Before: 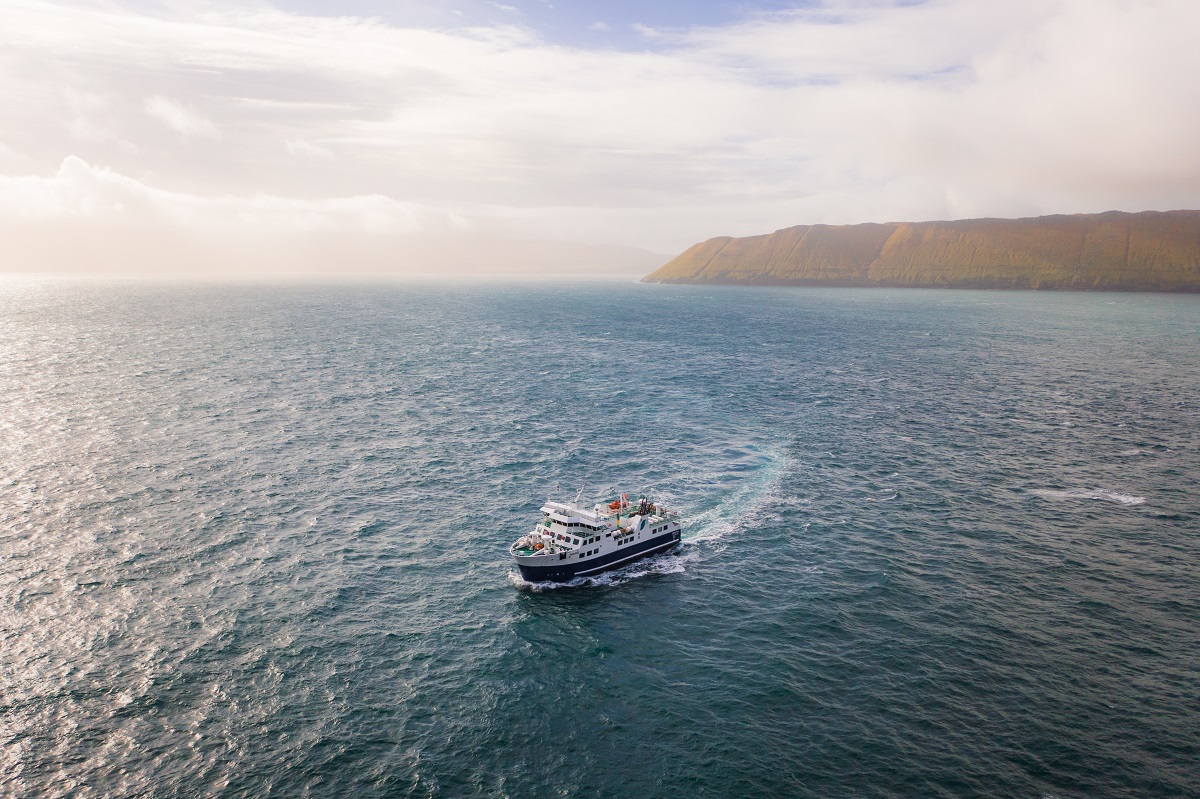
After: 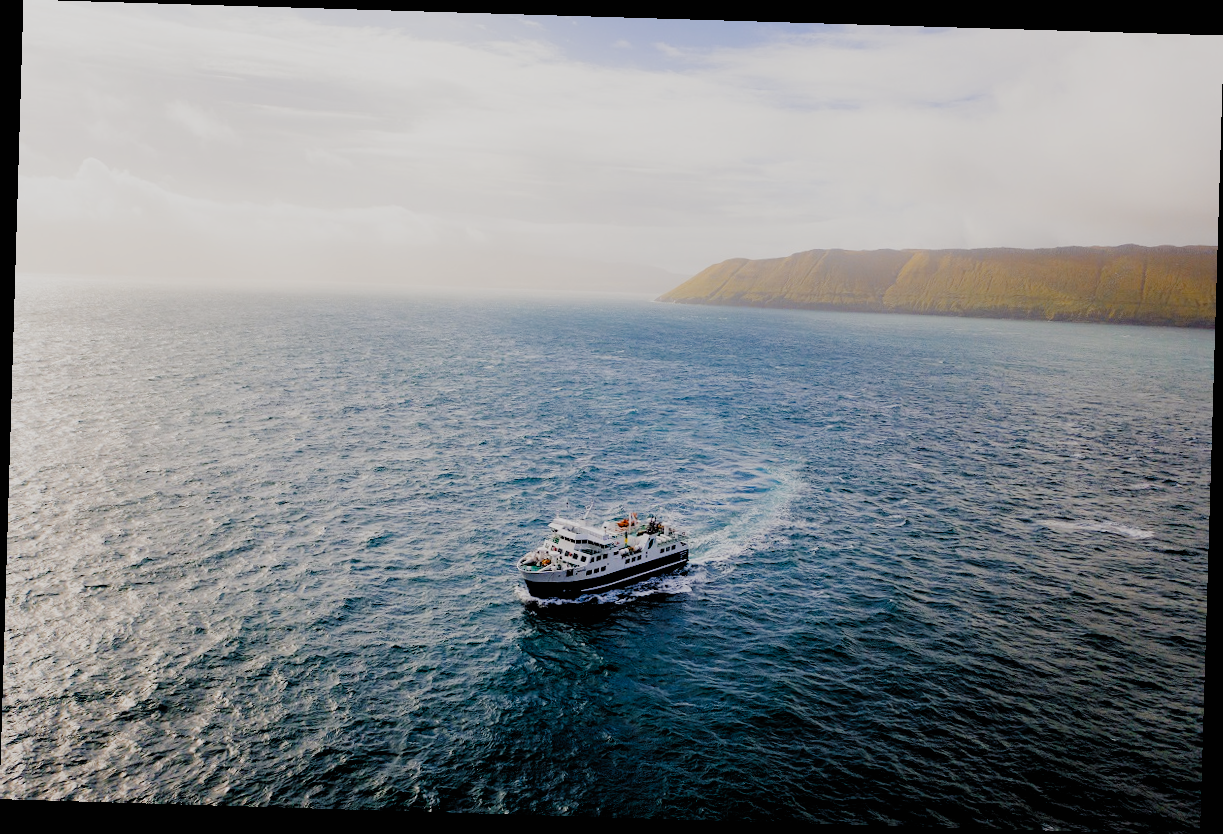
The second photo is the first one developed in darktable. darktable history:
rotate and perspective: rotation 1.72°, automatic cropping off
filmic rgb: black relative exposure -2.85 EV, white relative exposure 4.56 EV, hardness 1.77, contrast 1.25, preserve chrominance no, color science v5 (2021)
color contrast: green-magenta contrast 0.85, blue-yellow contrast 1.25, unbound 0
